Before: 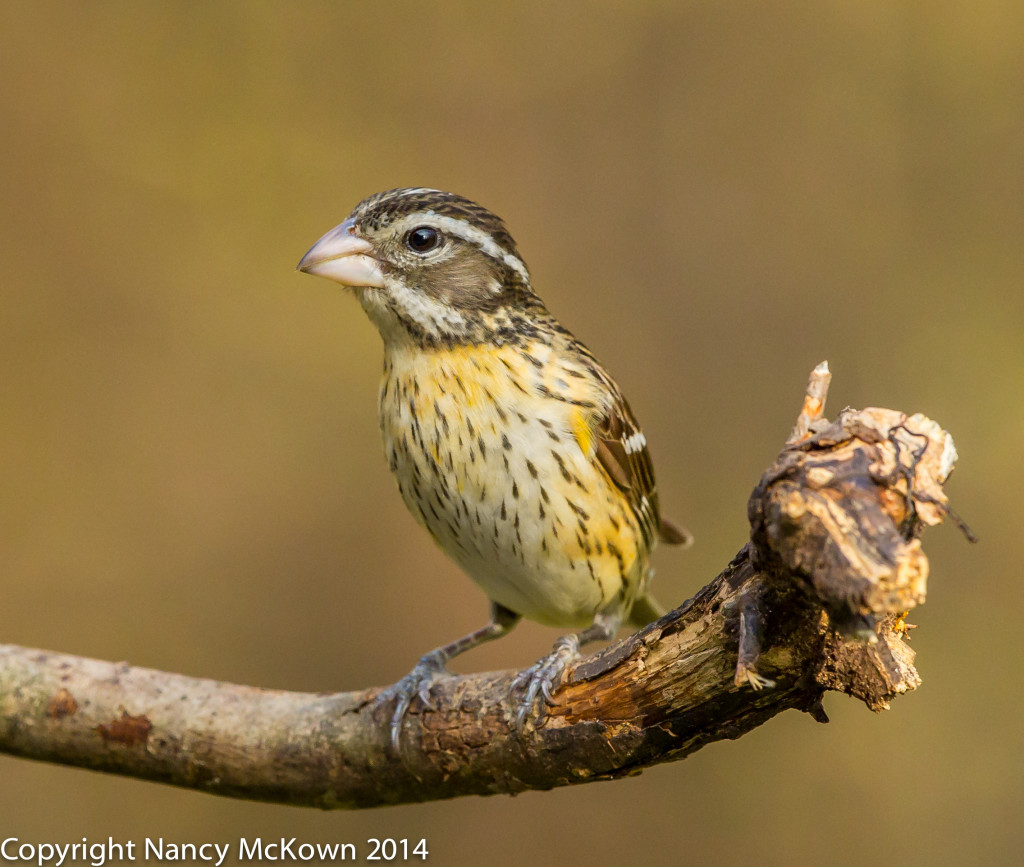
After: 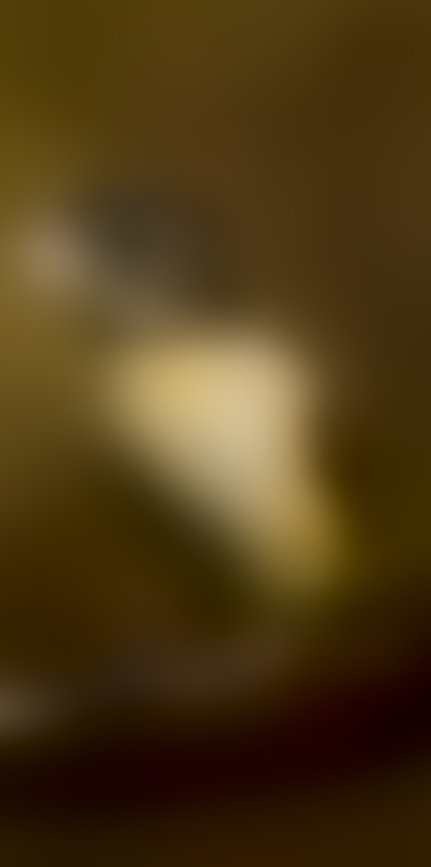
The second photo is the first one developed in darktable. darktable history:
crop: left 28.583%, right 29.231%
lowpass: radius 31.92, contrast 1.72, brightness -0.98, saturation 0.94
tone equalizer: on, module defaults
